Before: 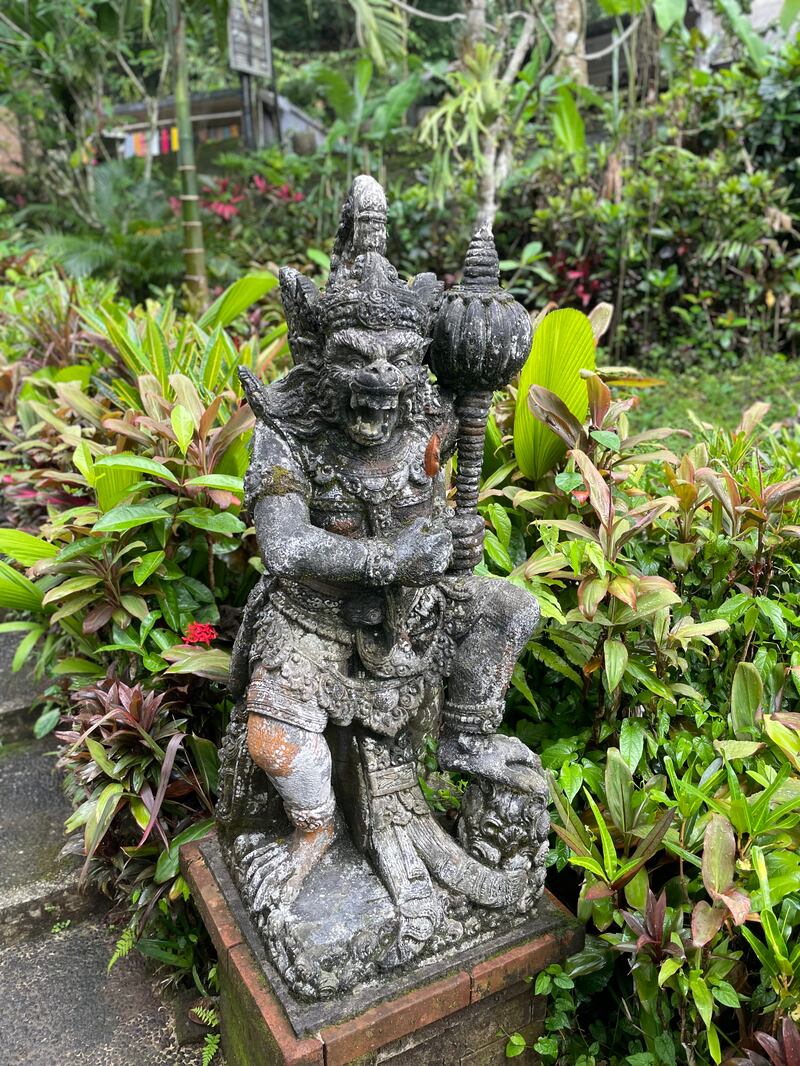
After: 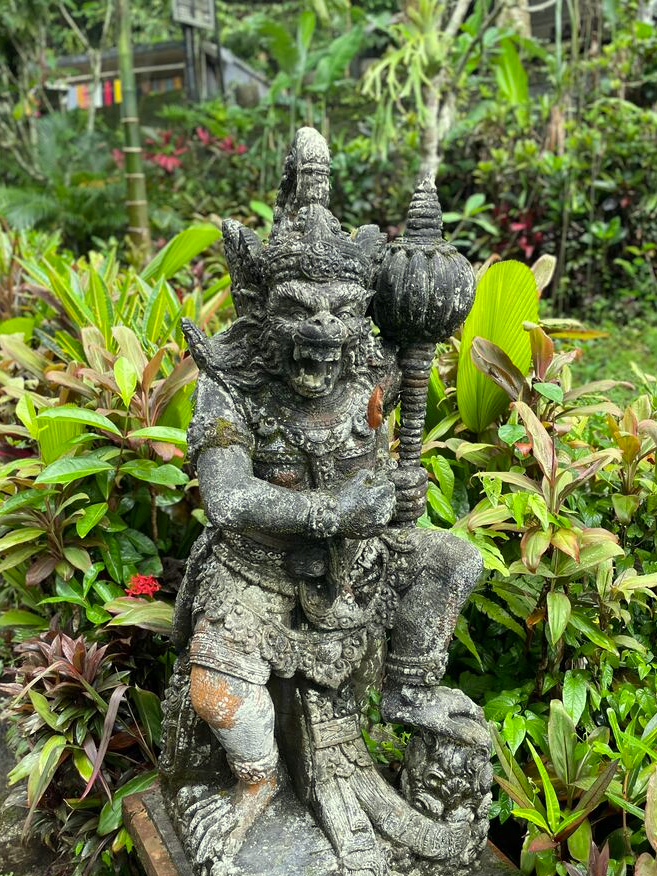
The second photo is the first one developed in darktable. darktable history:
crop and rotate: left 7.196%, top 4.574%, right 10.605%, bottom 13.178%
color correction: highlights a* -5.94, highlights b* 11.19
